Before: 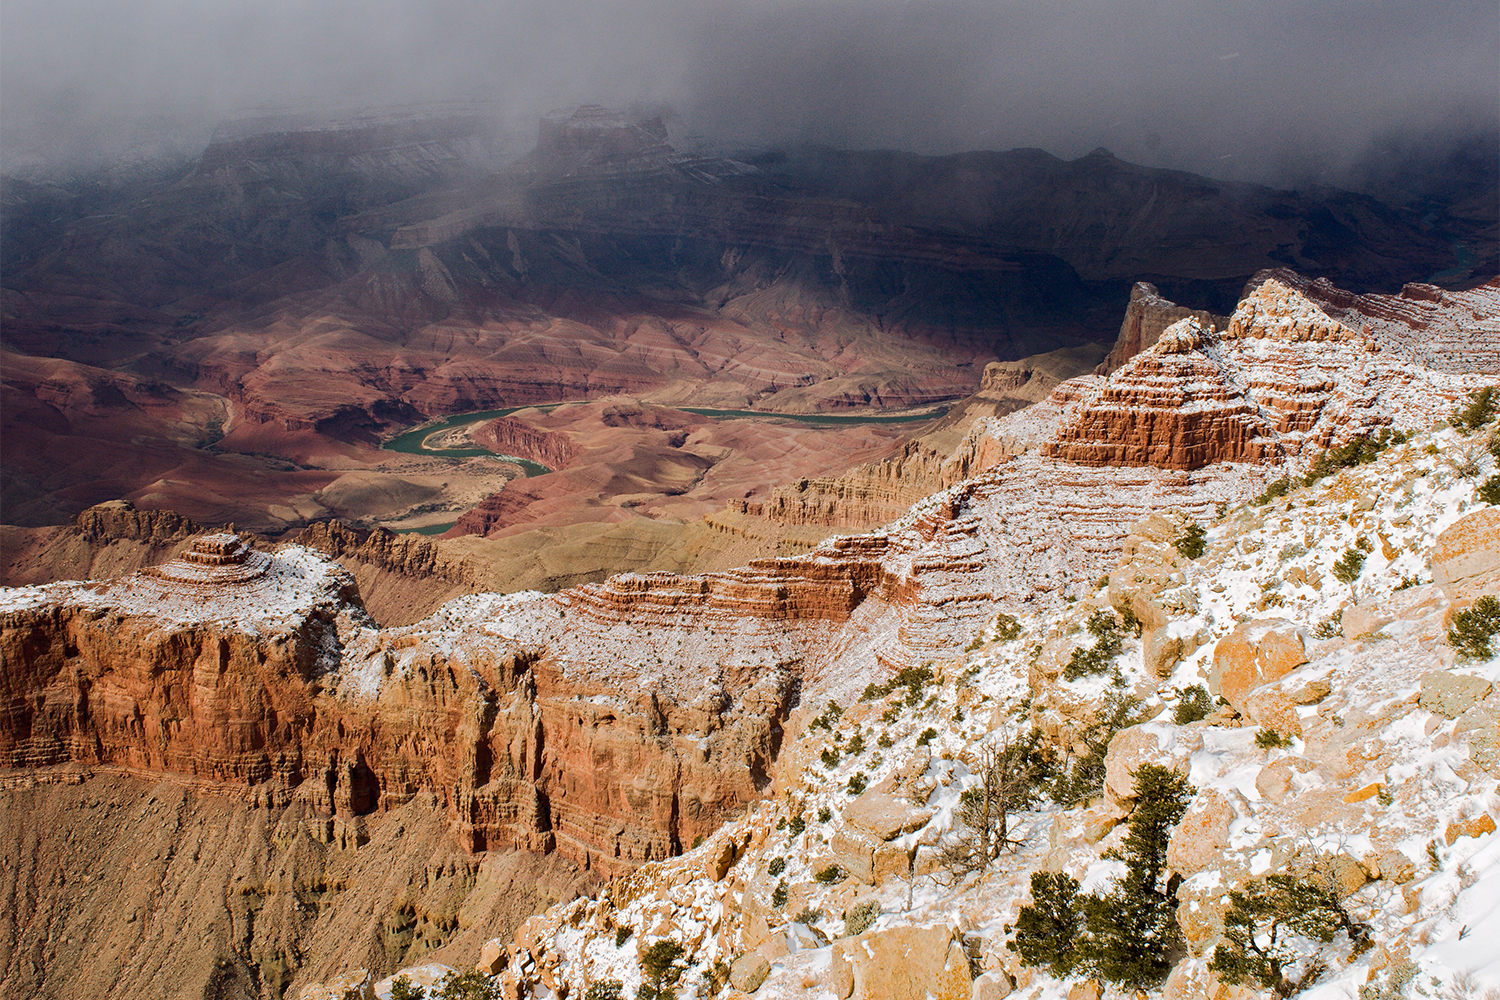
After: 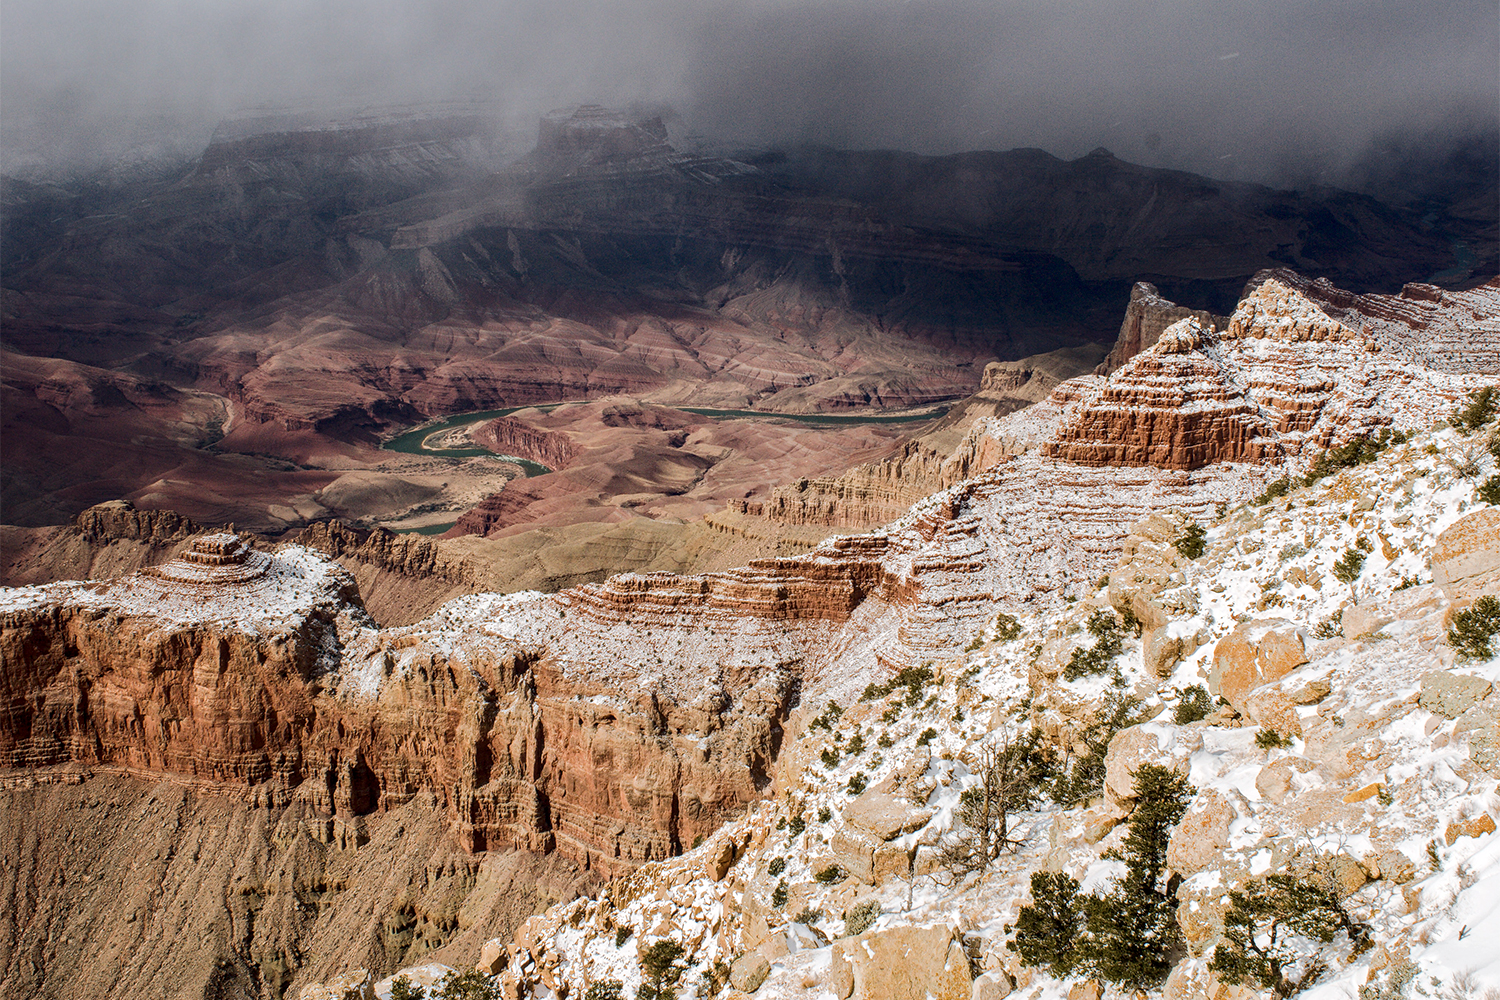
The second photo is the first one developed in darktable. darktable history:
local contrast: on, module defaults
contrast brightness saturation: contrast 0.11, saturation -0.17
